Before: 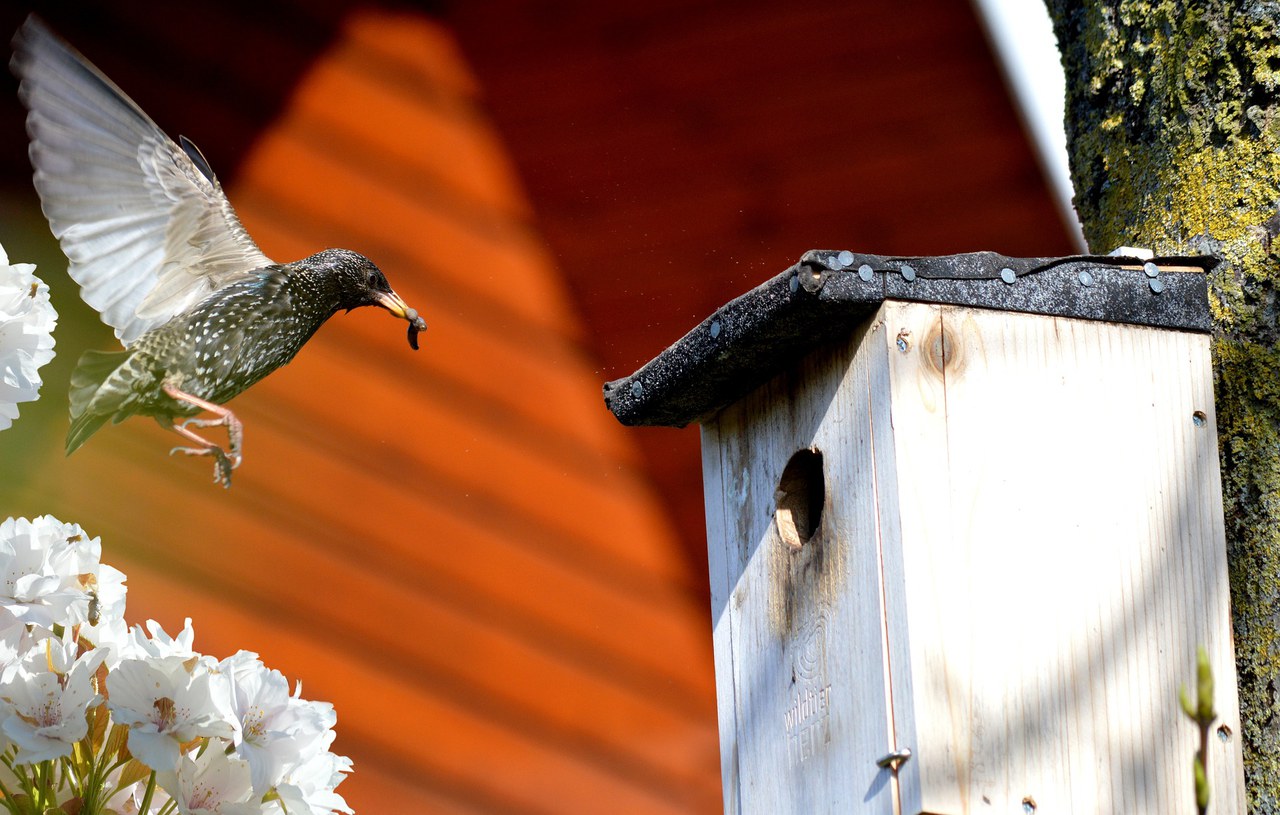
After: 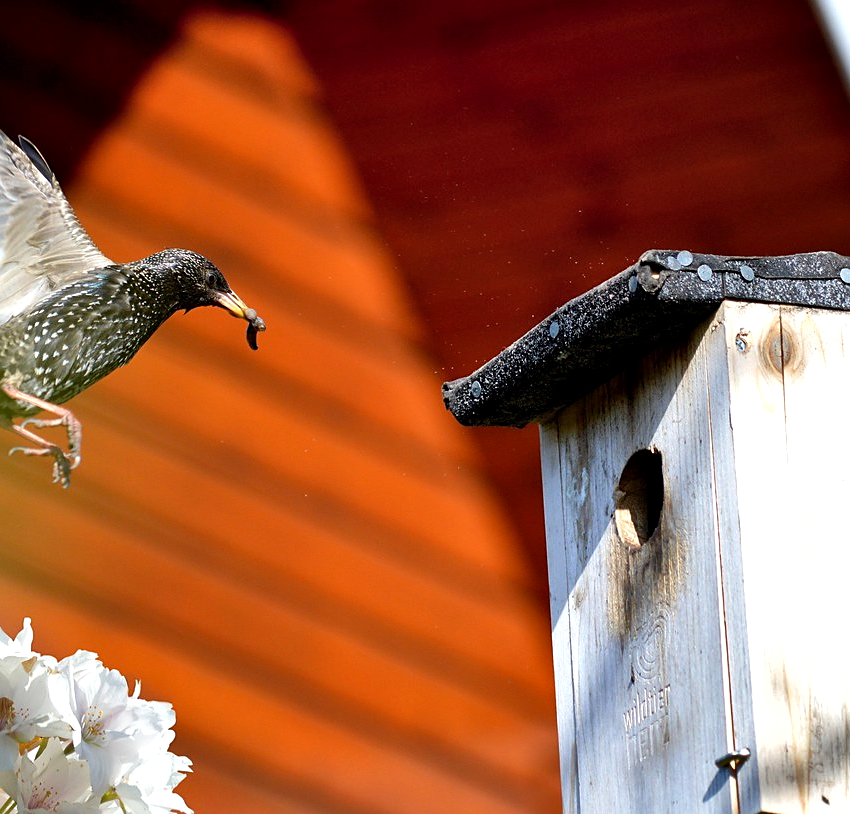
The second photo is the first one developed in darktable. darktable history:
exposure: black level correction 0.001, exposure 0.192 EV, compensate highlight preservation false
sharpen: radius 1.879, amount 0.412, threshold 1.481
shadows and highlights: shadows 39.24, highlights -53.49, low approximation 0.01, soften with gaussian
crop and rotate: left 12.616%, right 20.902%
